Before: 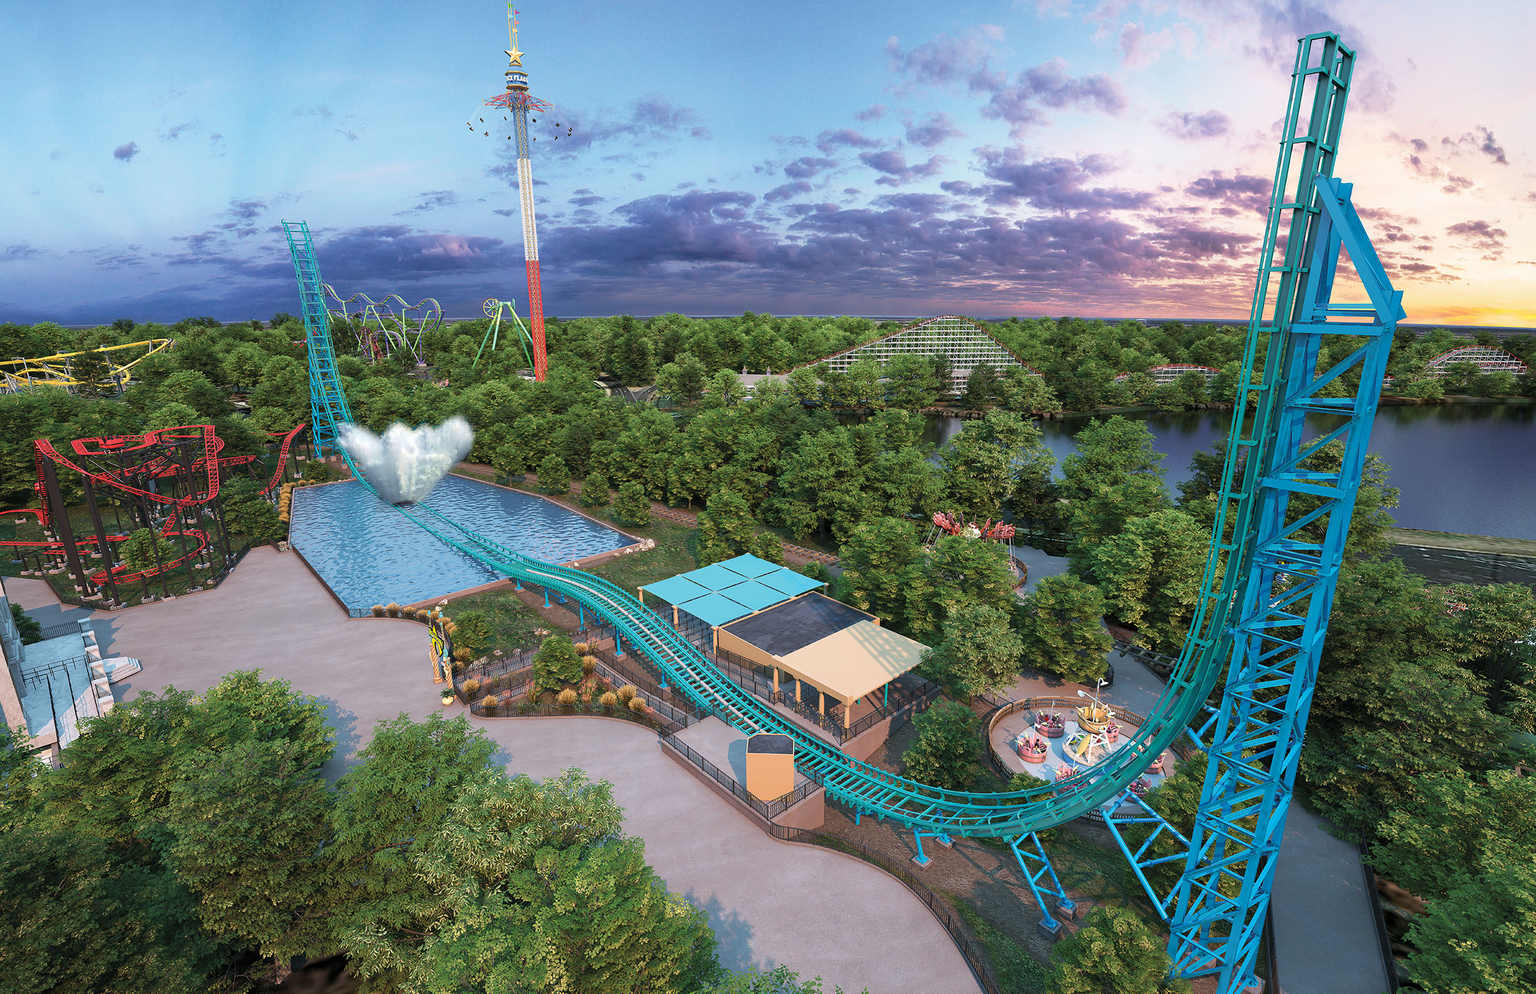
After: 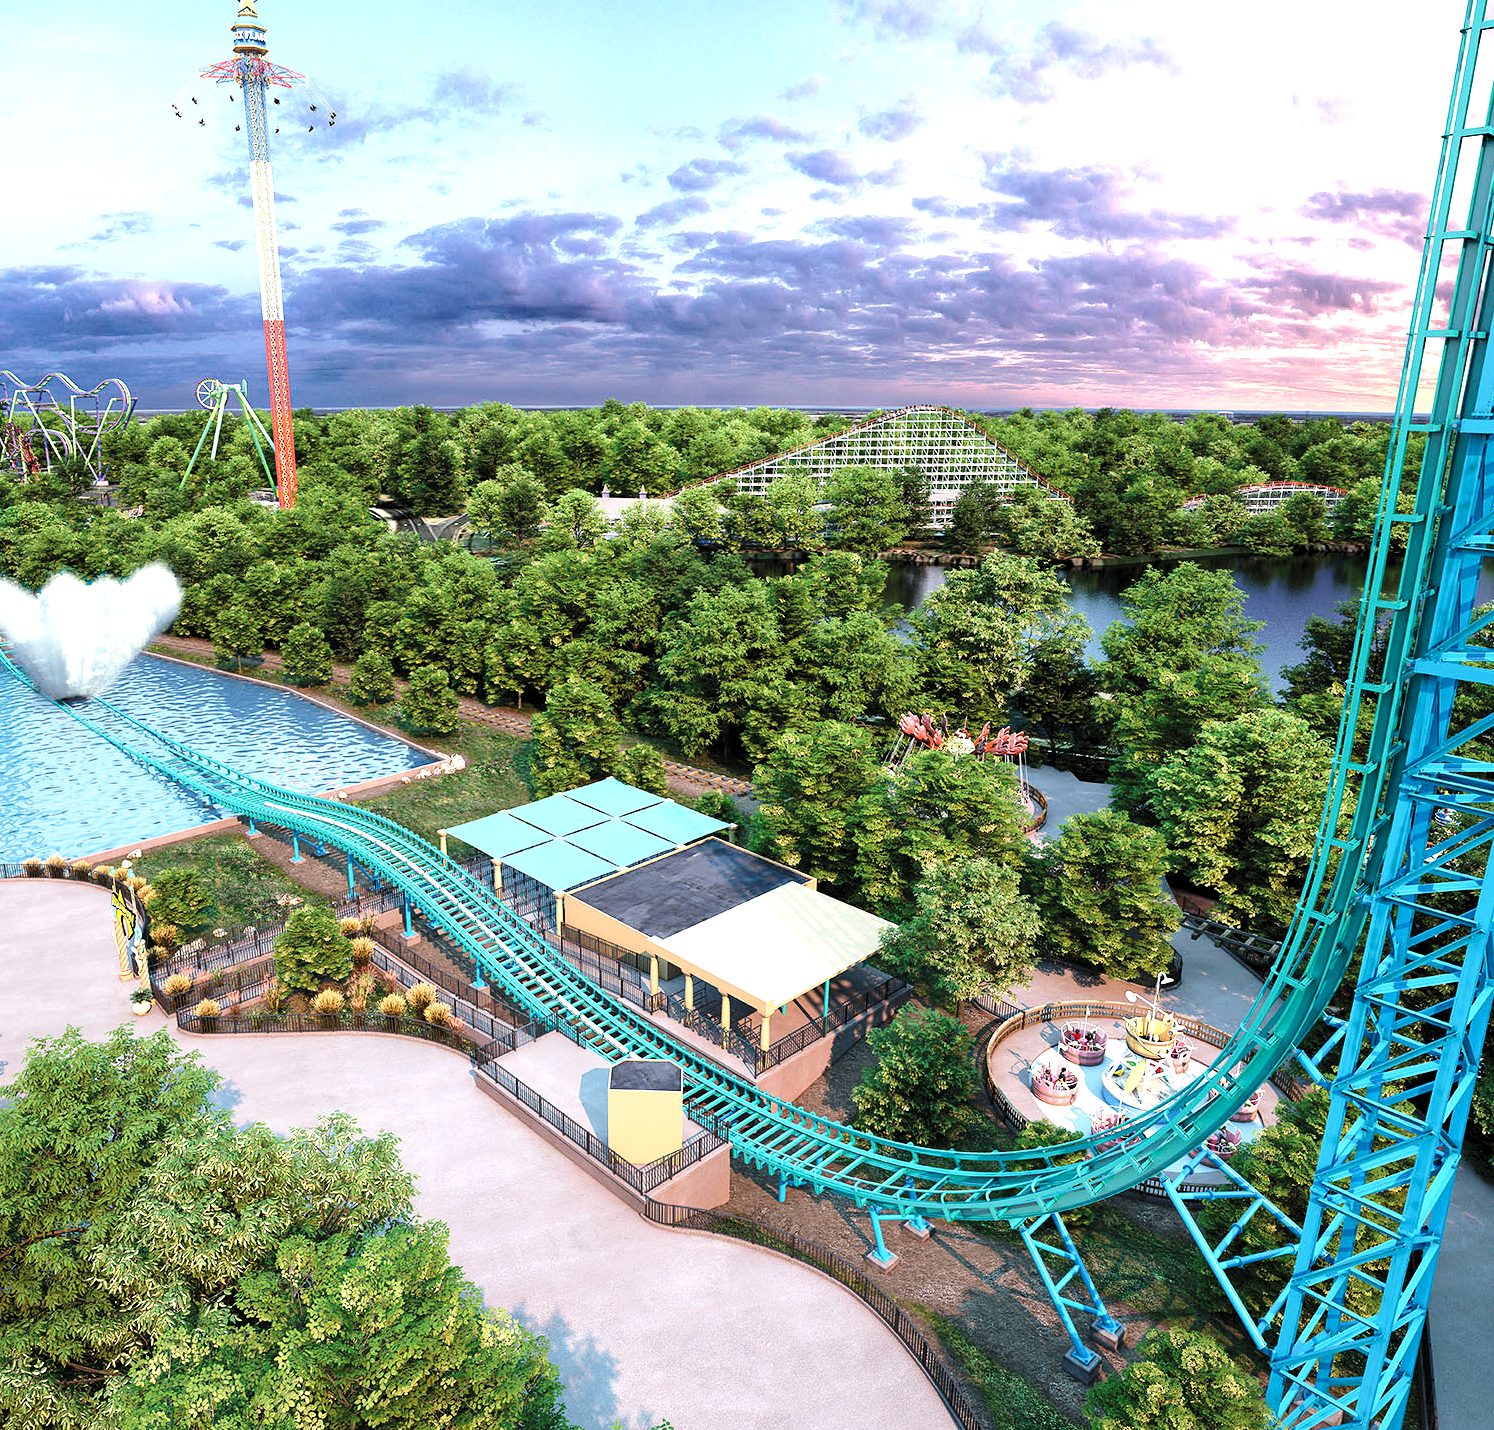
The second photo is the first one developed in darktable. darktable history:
crop and rotate: left 23.285%, top 5.642%, right 14.429%, bottom 2.271%
levels: levels [0.052, 0.496, 0.908]
base curve: curves: ch0 [(0, 0) (0.028, 0.03) (0.121, 0.232) (0.46, 0.748) (0.859, 0.968) (1, 1)], preserve colors none
